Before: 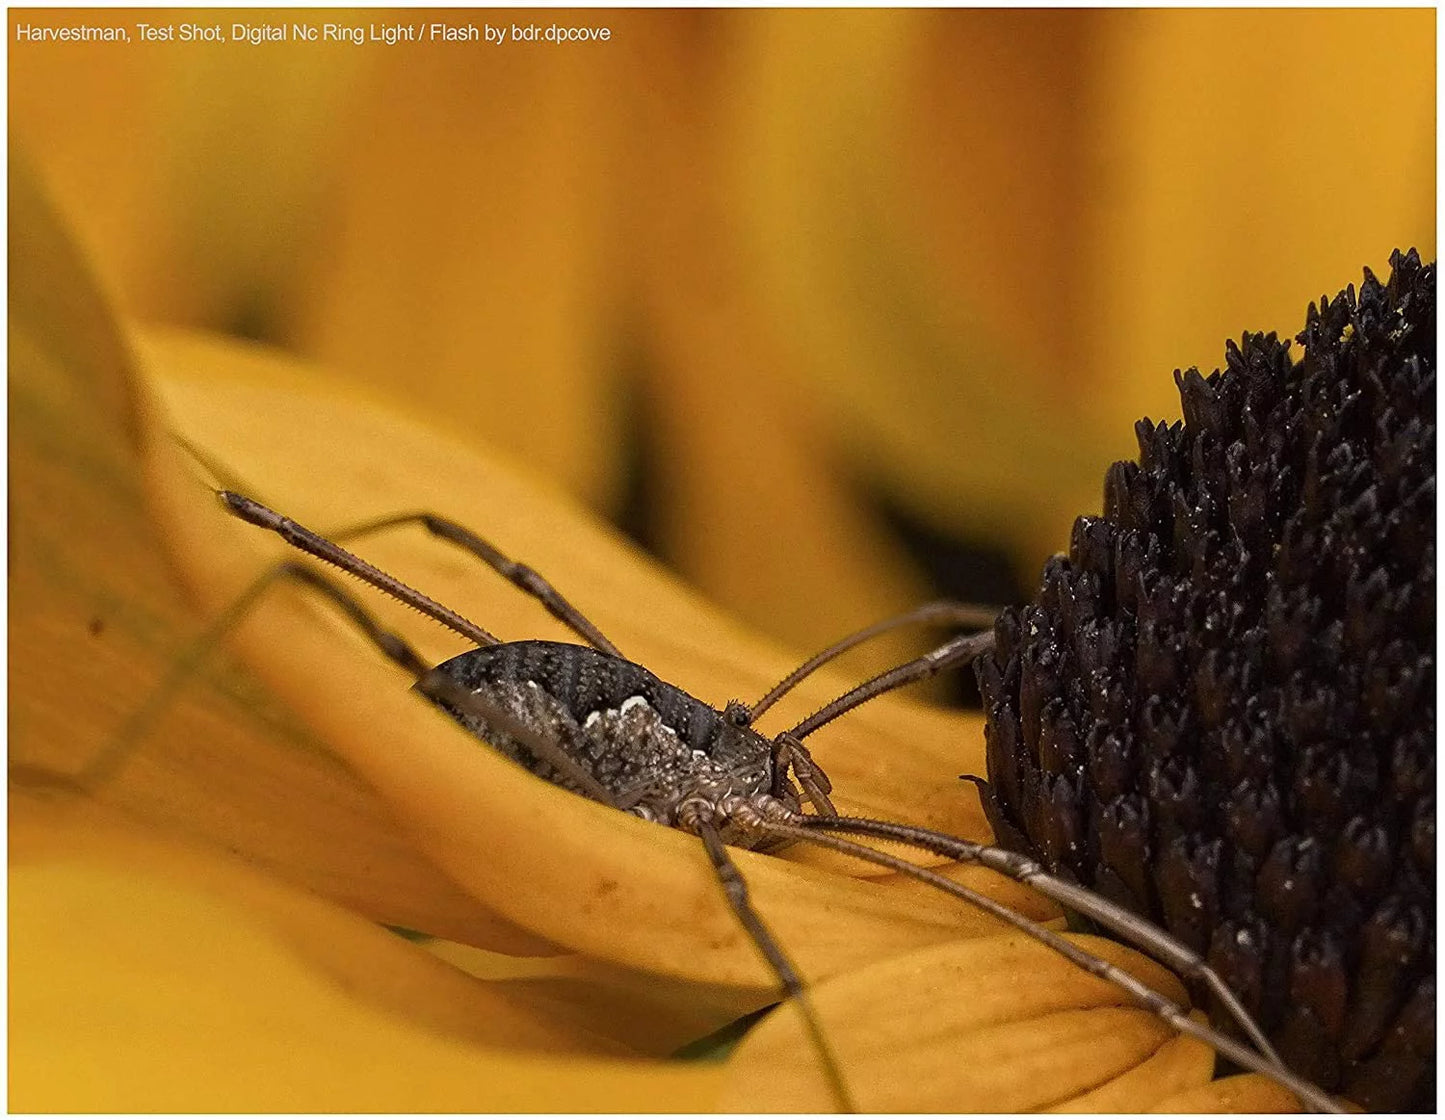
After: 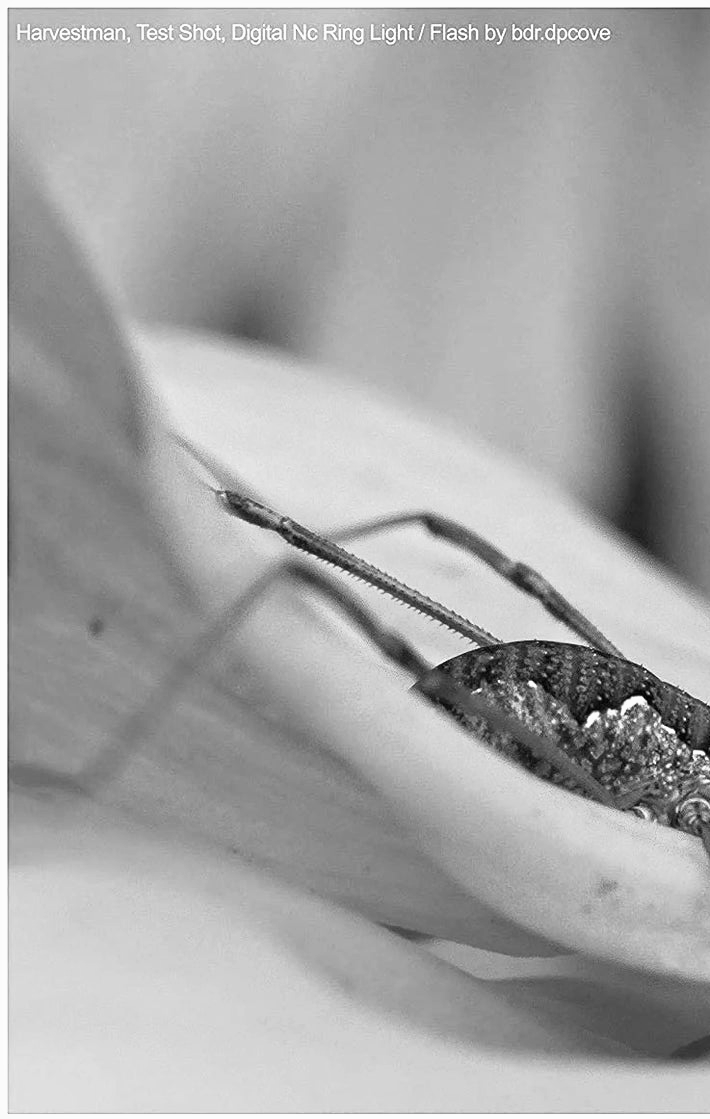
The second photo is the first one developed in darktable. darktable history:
velvia: strength 67.07%, mid-tones bias 0.972
monochrome: a 32, b 64, size 2.3
white balance: red 1.138, green 0.996, blue 0.812
exposure: exposure 0.648 EV, compensate highlight preservation false
crop and rotate: left 0%, top 0%, right 50.845%
base curve: curves: ch0 [(0, 0) (0.303, 0.277) (1, 1)]
